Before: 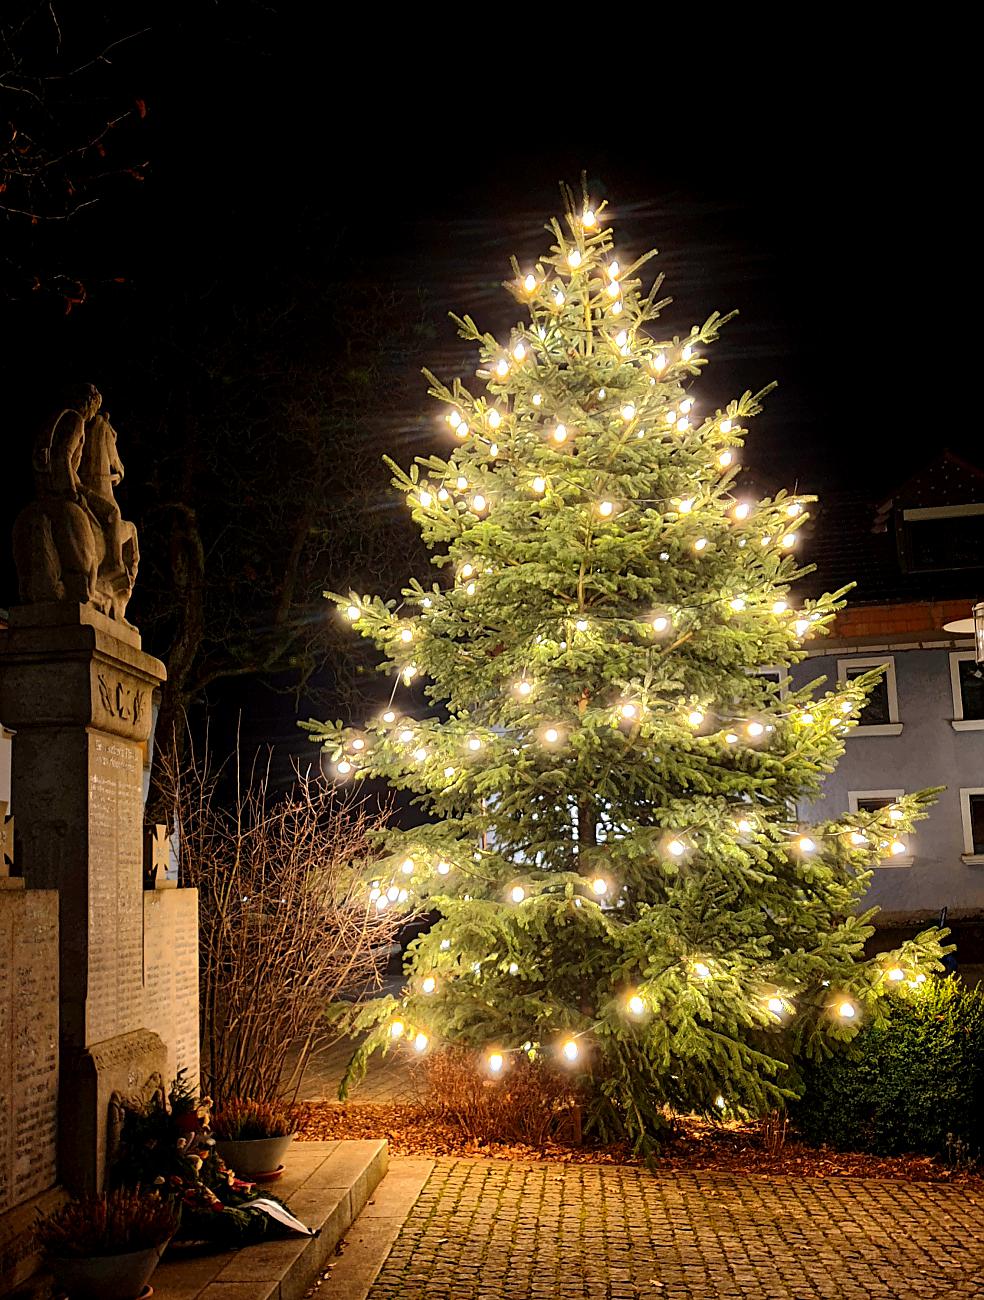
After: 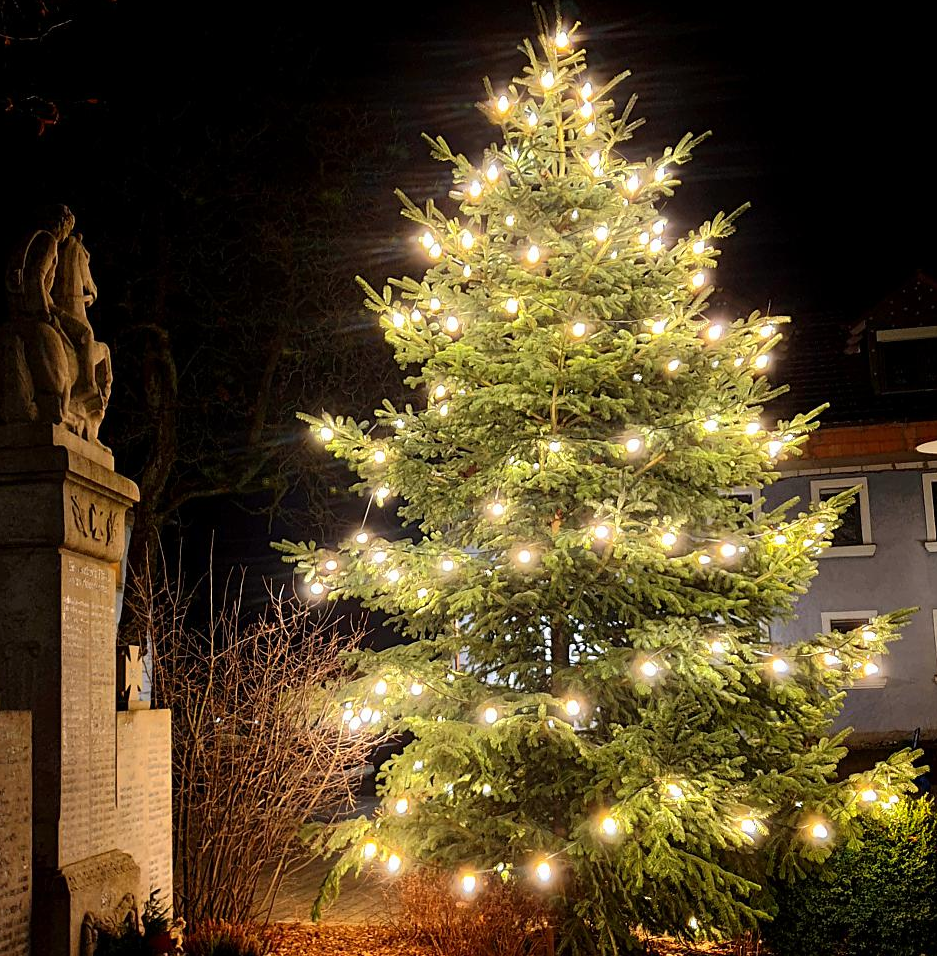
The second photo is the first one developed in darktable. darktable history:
crop and rotate: left 2.839%, top 13.778%, right 1.879%, bottom 12.67%
